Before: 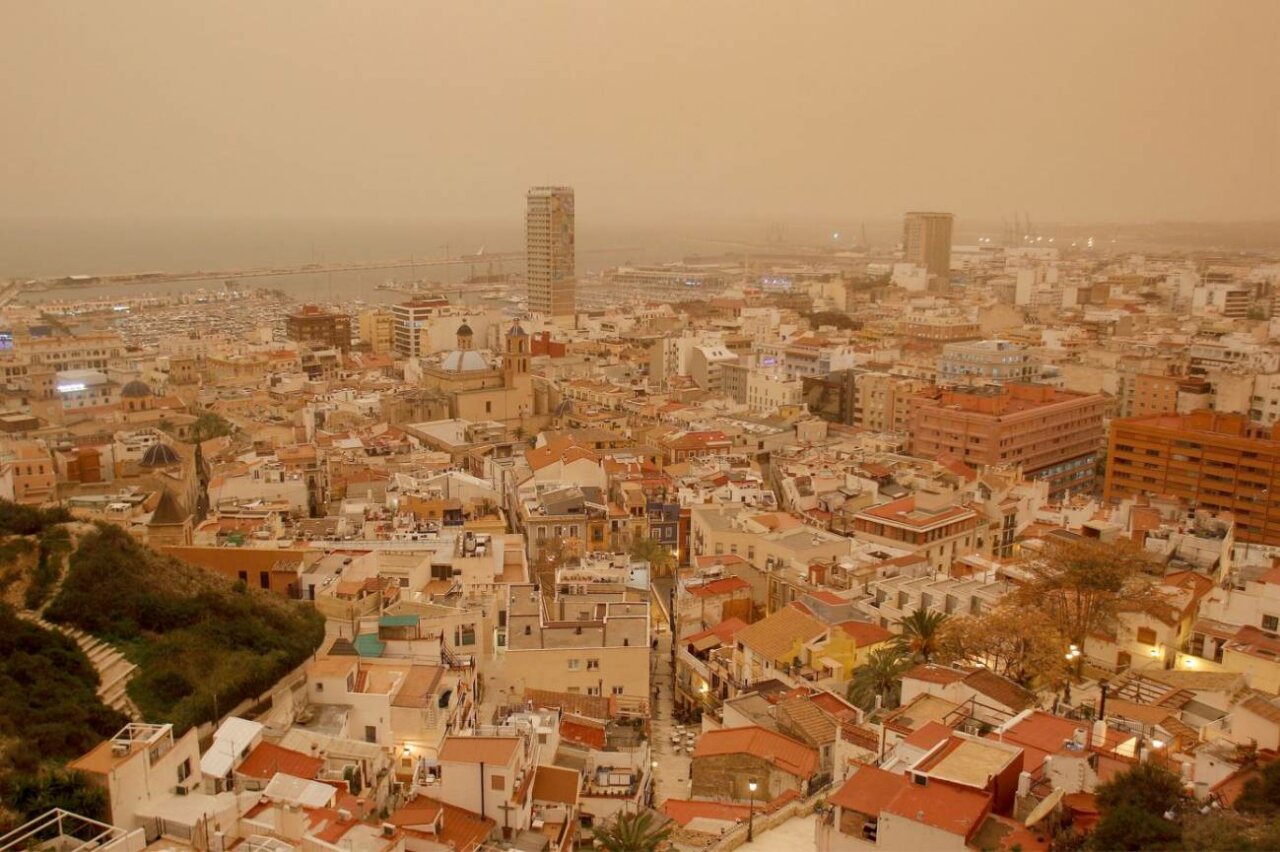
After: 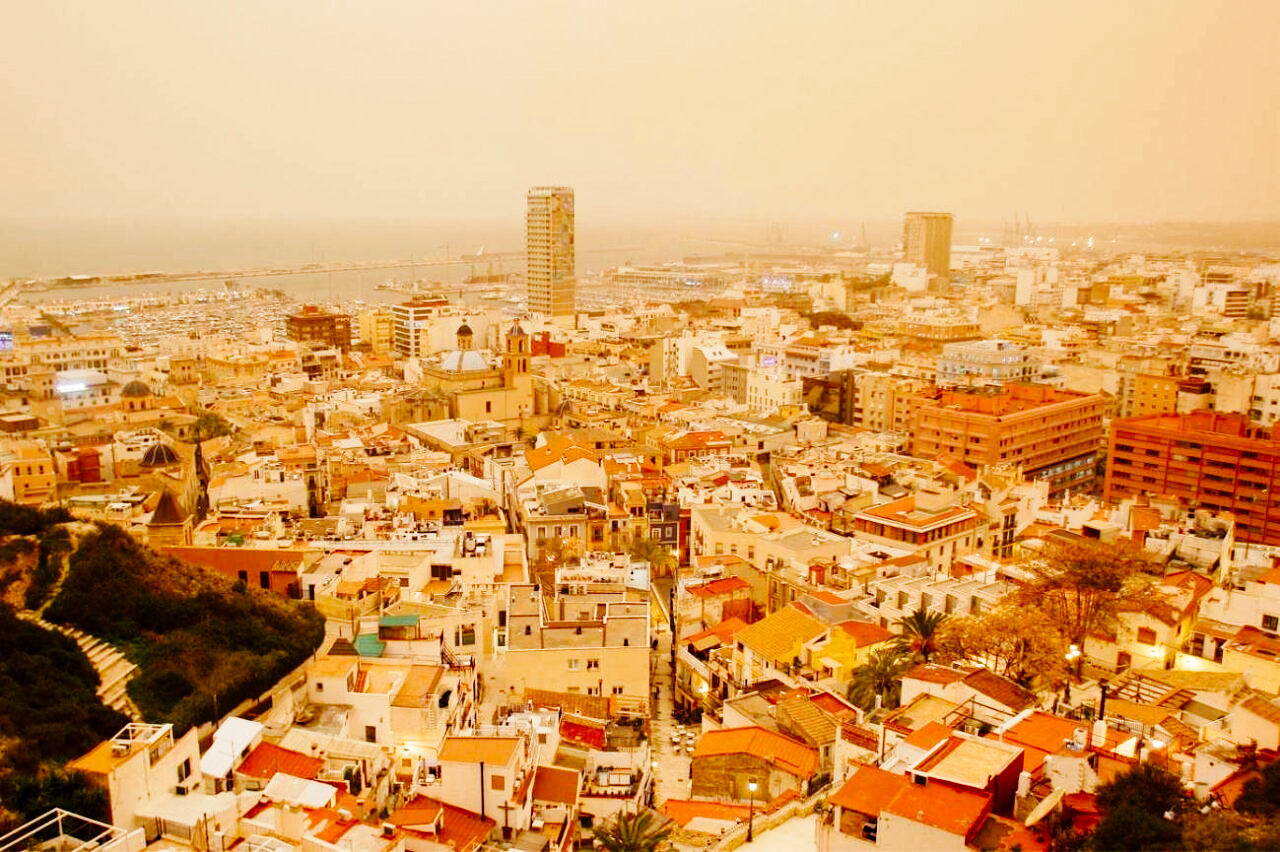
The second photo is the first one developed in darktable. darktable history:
tone curve: curves: ch0 [(0, 0) (0.003, 0.001) (0.011, 0.004) (0.025, 0.009) (0.044, 0.016) (0.069, 0.025) (0.1, 0.036) (0.136, 0.059) (0.177, 0.103) (0.224, 0.175) (0.277, 0.274) (0.335, 0.395) (0.399, 0.52) (0.468, 0.635) (0.543, 0.733) (0.623, 0.817) (0.709, 0.888) (0.801, 0.93) (0.898, 0.964) (1, 1)], preserve colors none
haze removal: compatibility mode true, adaptive false
color balance rgb: perceptual saturation grading › global saturation 0.015%
